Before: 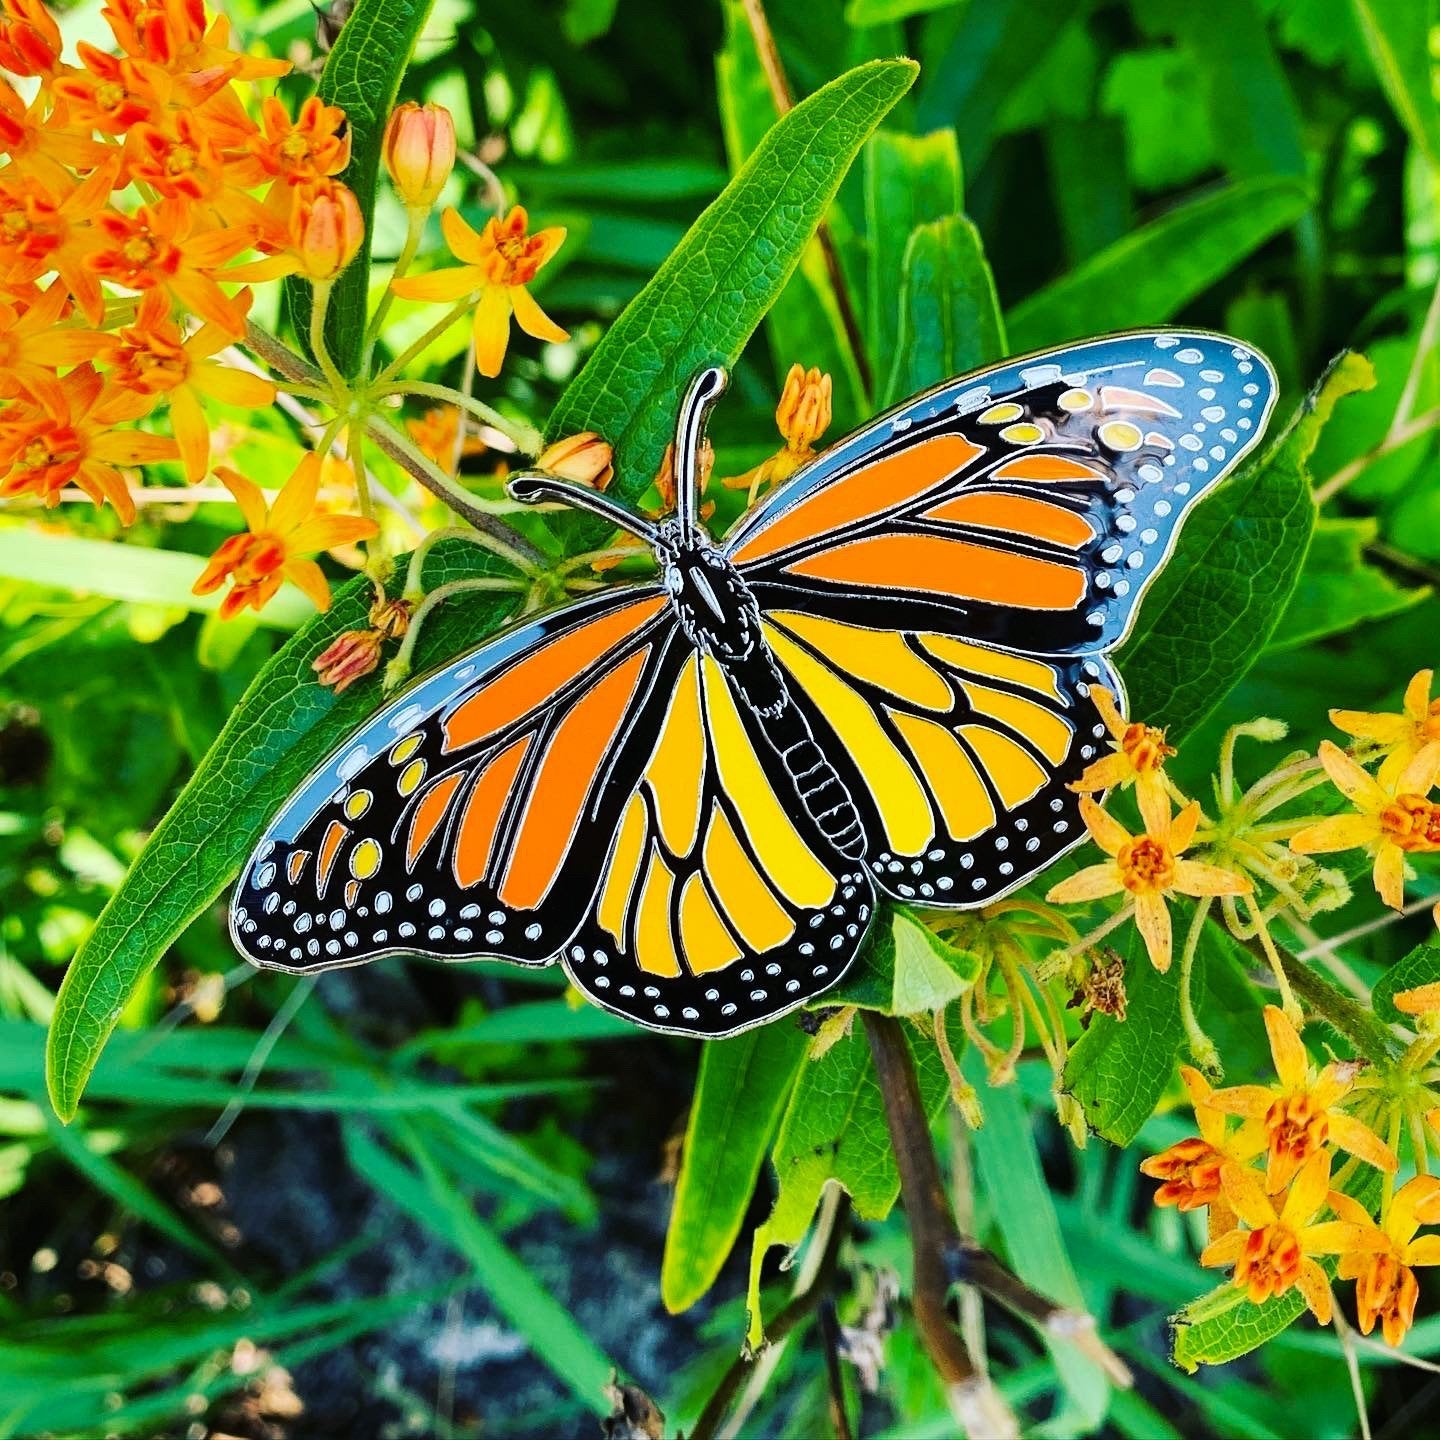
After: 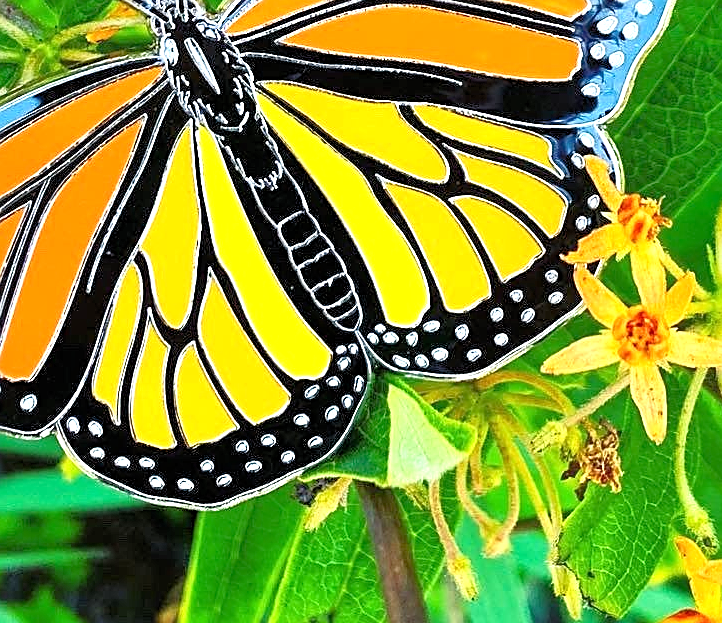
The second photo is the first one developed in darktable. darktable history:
exposure: exposure 0.642 EV, compensate highlight preservation false
tone equalizer: -7 EV 0.143 EV, -6 EV 0.632 EV, -5 EV 1.17 EV, -4 EV 1.33 EV, -3 EV 1.12 EV, -2 EV 0.6 EV, -1 EV 0.164 EV
crop: left 35.093%, top 36.78%, right 14.71%, bottom 19.952%
levels: black 8.54%, levels [0.016, 0.5, 0.996]
sharpen: on, module defaults
